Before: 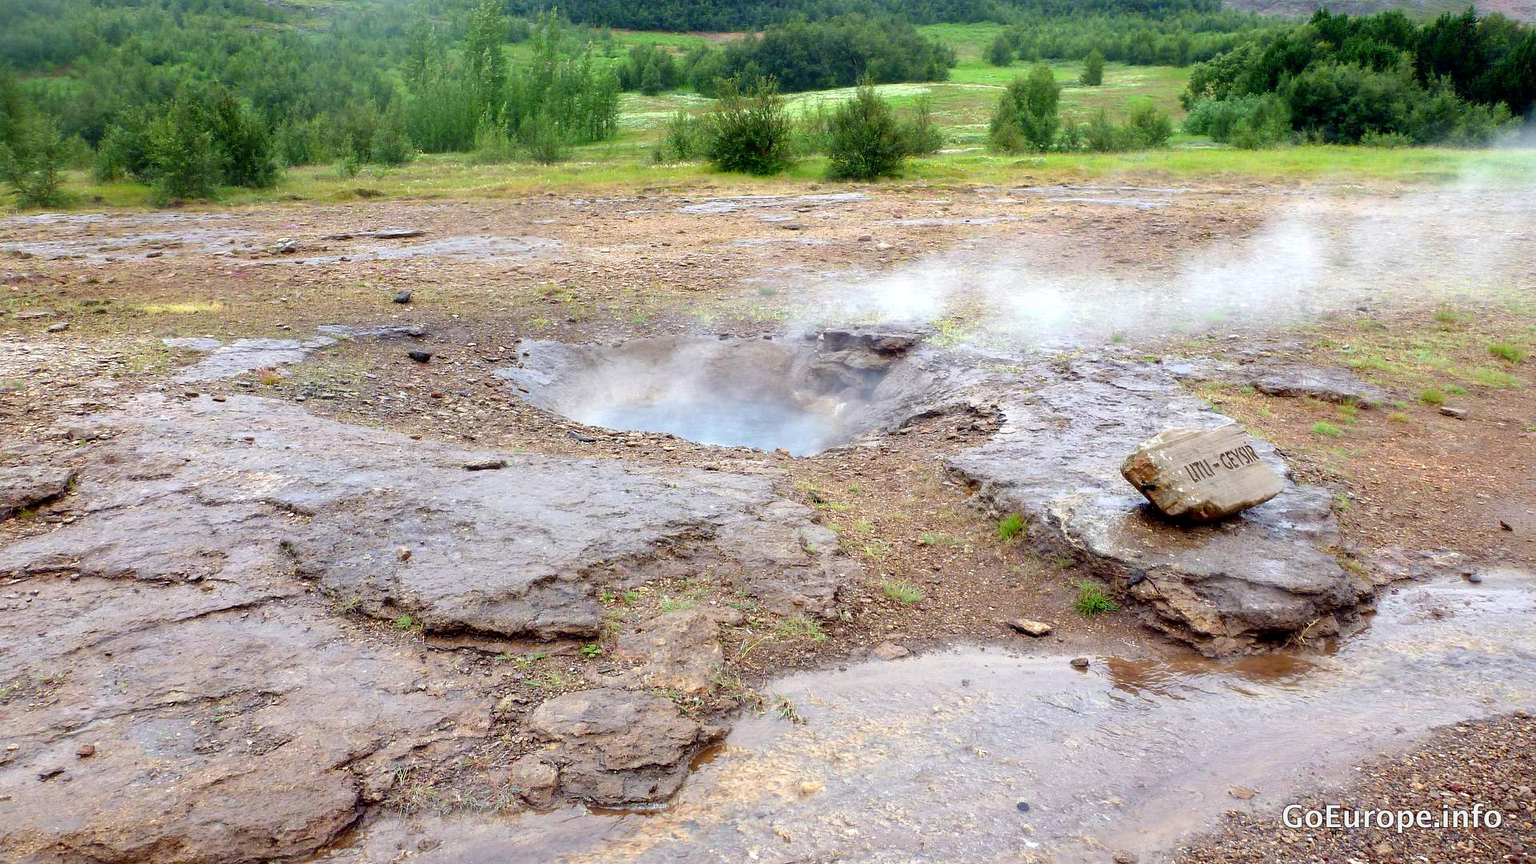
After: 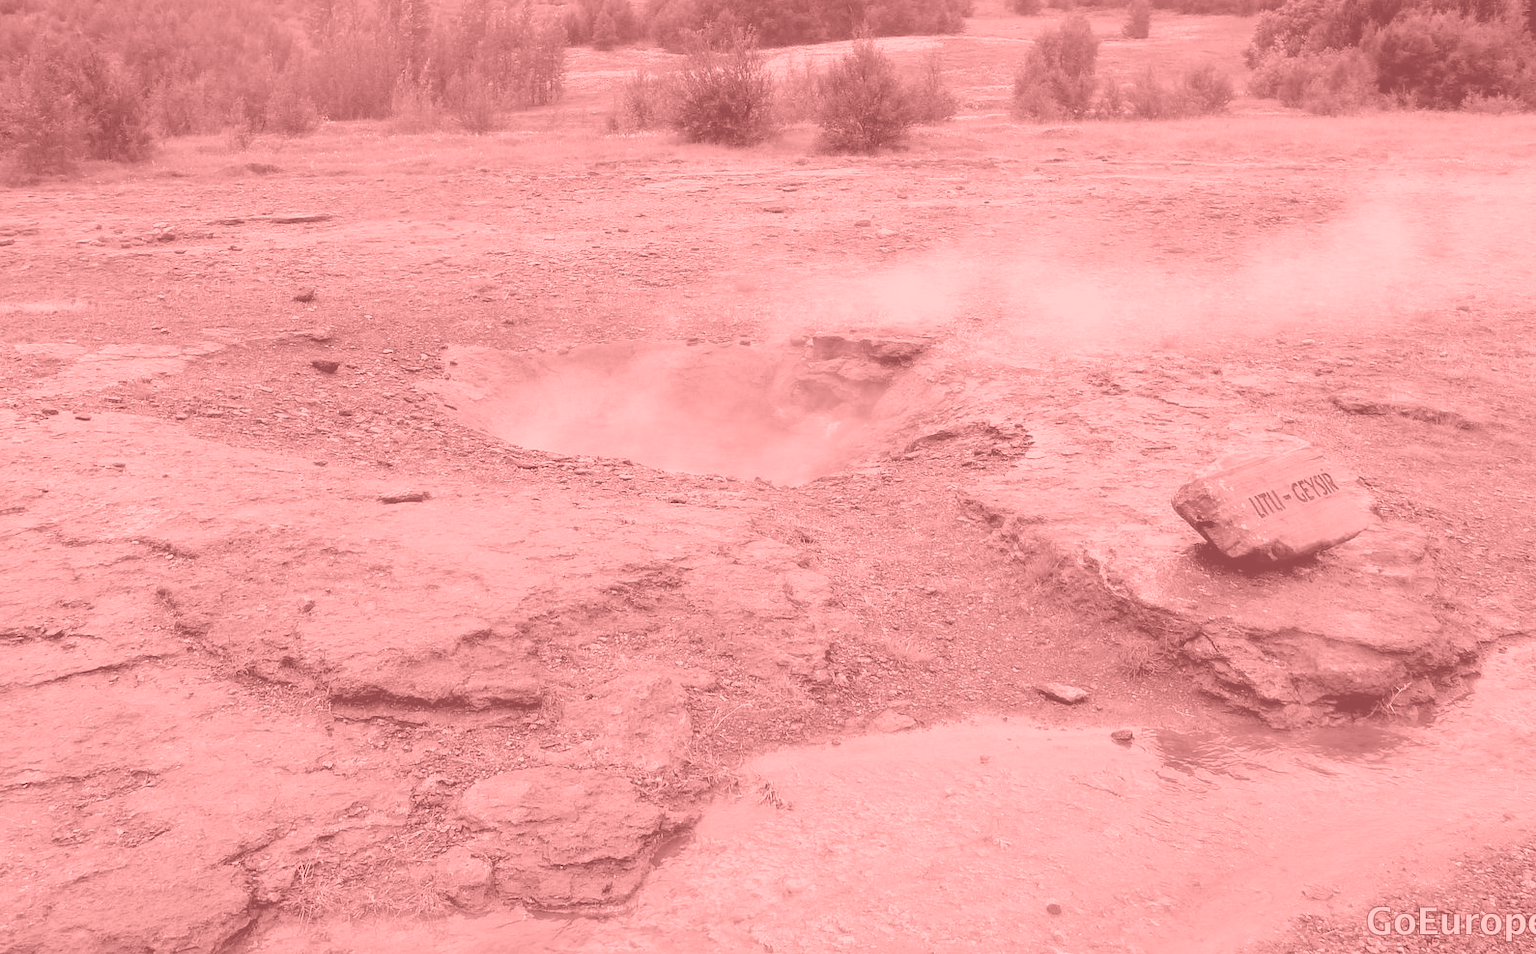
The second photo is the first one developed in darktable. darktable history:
crop: left 9.807%, top 6.259%, right 7.334%, bottom 2.177%
color correction: saturation 2.15
colorize: saturation 51%, source mix 50.67%, lightness 50.67%
color balance rgb: perceptual saturation grading › global saturation 25%, global vibrance 10%
